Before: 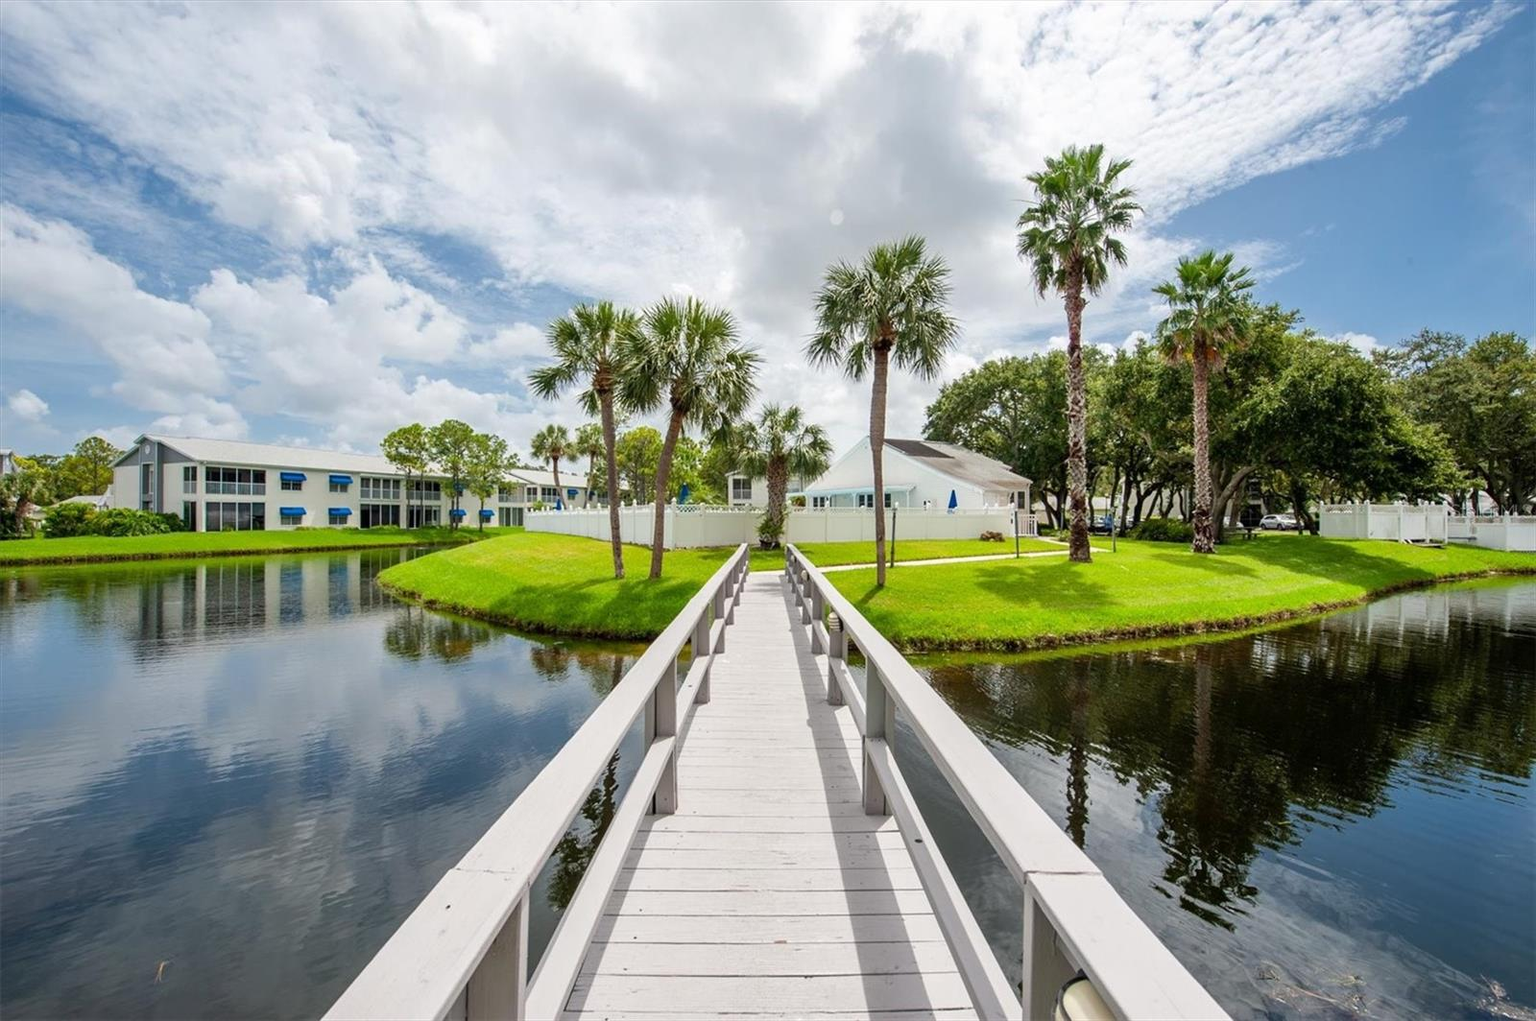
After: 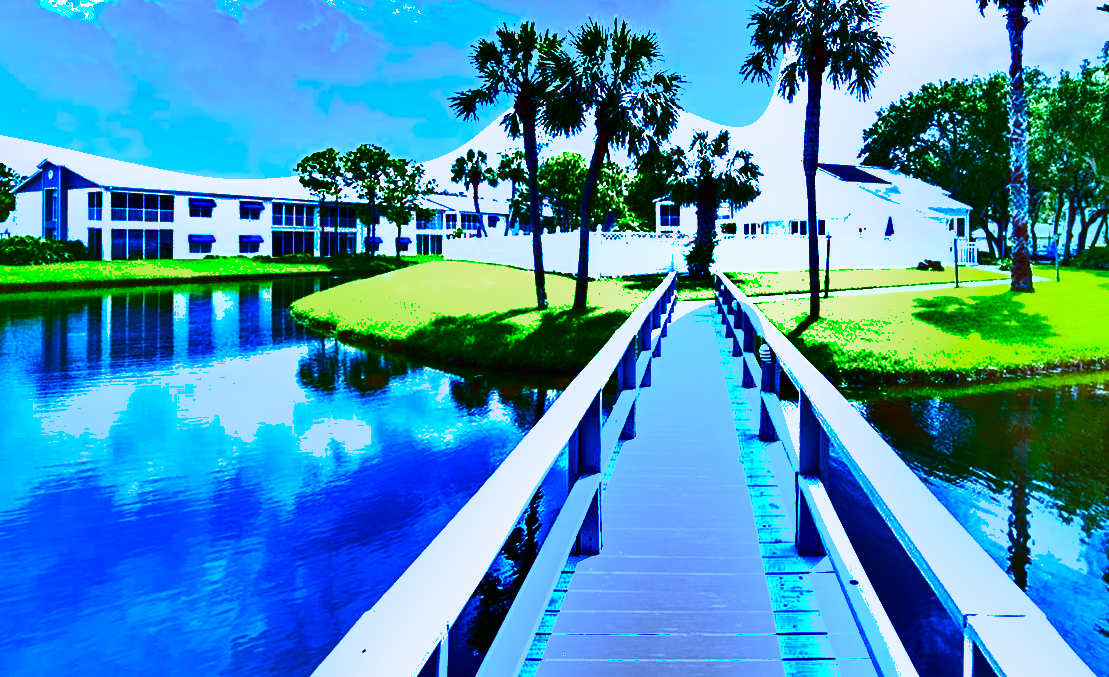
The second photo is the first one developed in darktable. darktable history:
crop: left 6.488%, top 27.668%, right 24.183%, bottom 8.656%
white balance: red 0.766, blue 1.537
color zones: curves: ch0 [(0, 0.444) (0.143, 0.442) (0.286, 0.441) (0.429, 0.441) (0.571, 0.441) (0.714, 0.441) (0.857, 0.442) (1, 0.444)]
color balance rgb: linear chroma grading › shadows 10%, linear chroma grading › highlights 10%, linear chroma grading › global chroma 15%, linear chroma grading › mid-tones 15%, perceptual saturation grading › global saturation 40%, perceptual saturation grading › highlights -25%, perceptual saturation grading › mid-tones 35%, perceptual saturation grading › shadows 35%, perceptual brilliance grading › global brilliance 11.29%, global vibrance 11.29%
levels: levels [0, 0.43, 0.984]
exposure: black level correction 0, exposure 1.2 EV, compensate exposure bias true, compensate highlight preservation false
shadows and highlights: shadows 20.91, highlights -82.73, soften with gaussian
